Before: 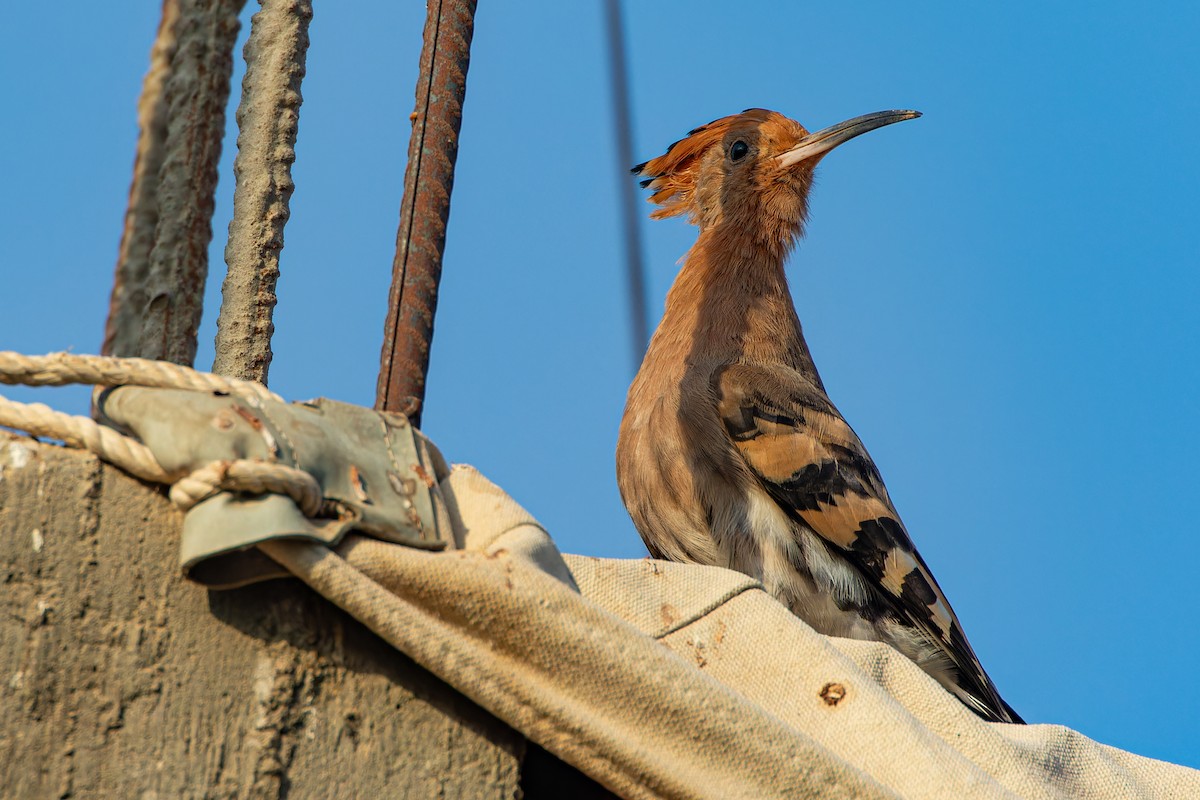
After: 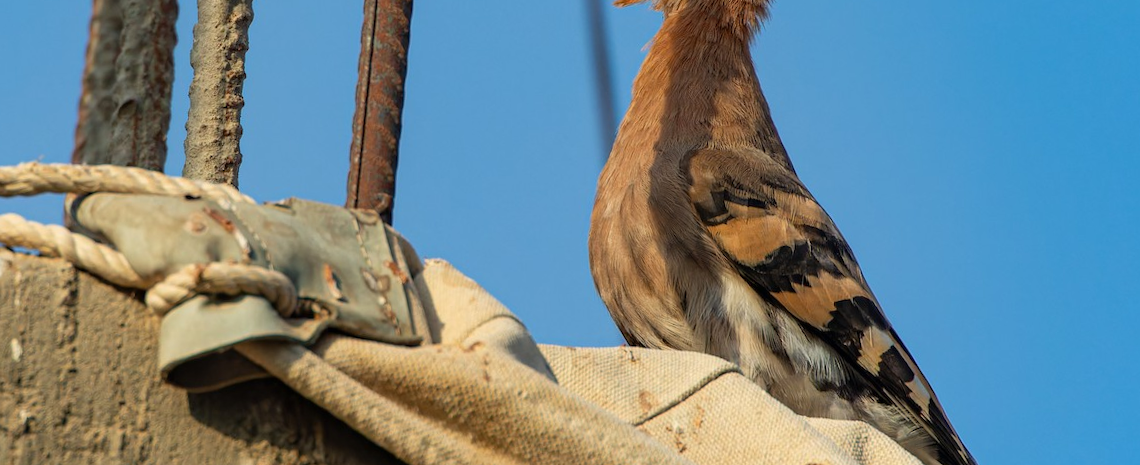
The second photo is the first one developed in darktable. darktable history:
crop and rotate: top 25.357%, bottom 13.942%
white balance: emerald 1
rotate and perspective: rotation -2.12°, lens shift (vertical) 0.009, lens shift (horizontal) -0.008, automatic cropping original format, crop left 0.036, crop right 0.964, crop top 0.05, crop bottom 0.959
